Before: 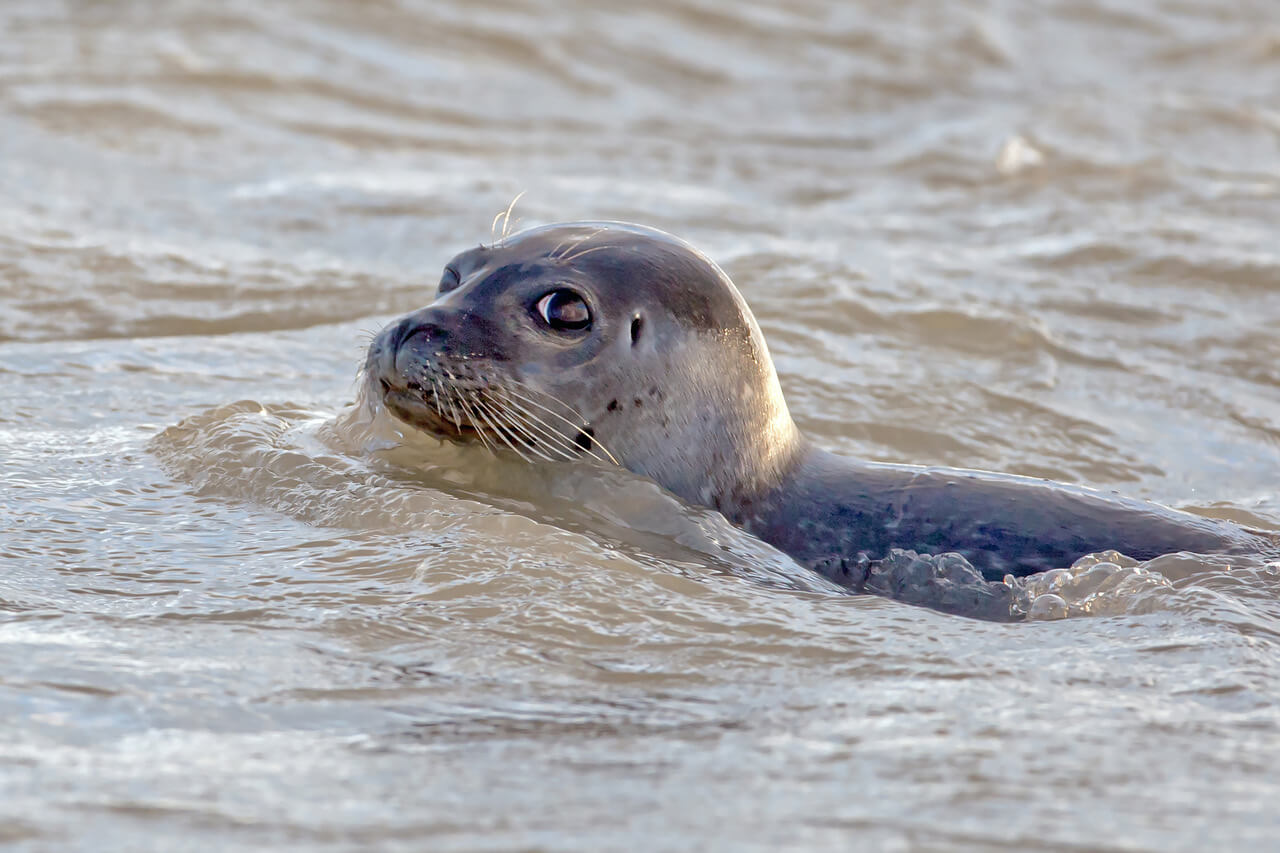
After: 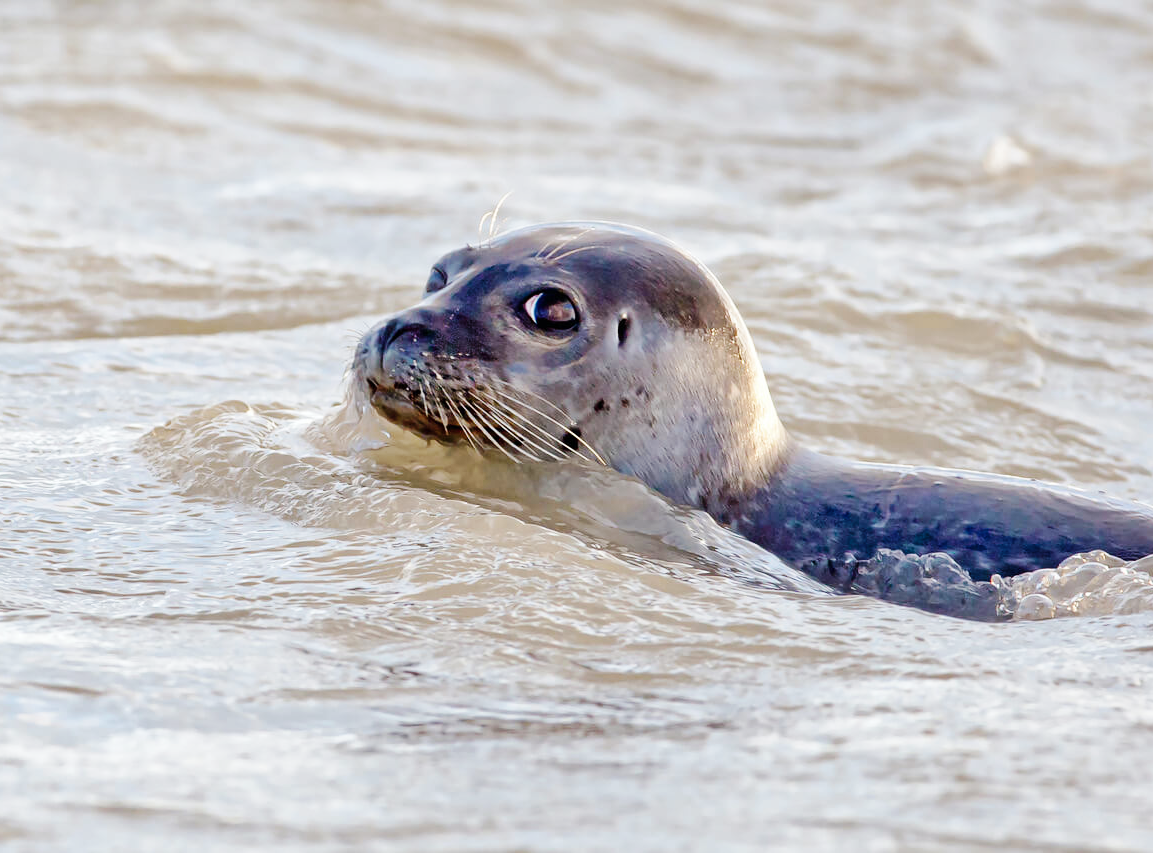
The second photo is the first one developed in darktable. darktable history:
crop and rotate: left 1.088%, right 8.807%
base curve: curves: ch0 [(0, 0) (0.032, 0.025) (0.121, 0.166) (0.206, 0.329) (0.605, 0.79) (1, 1)], preserve colors none
